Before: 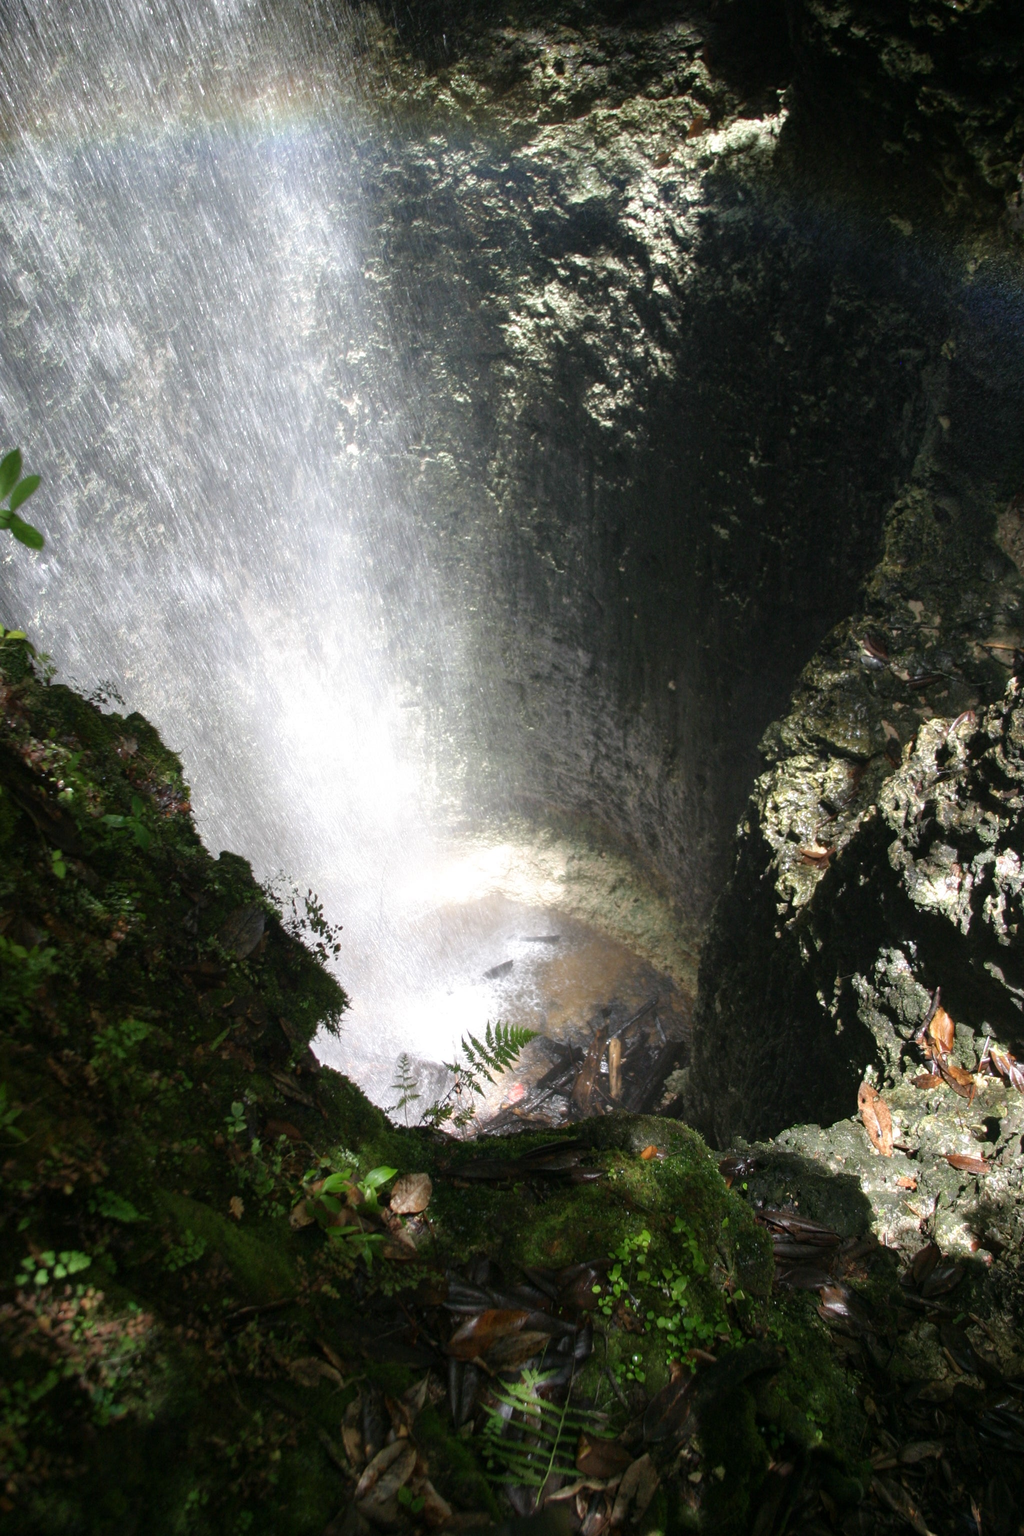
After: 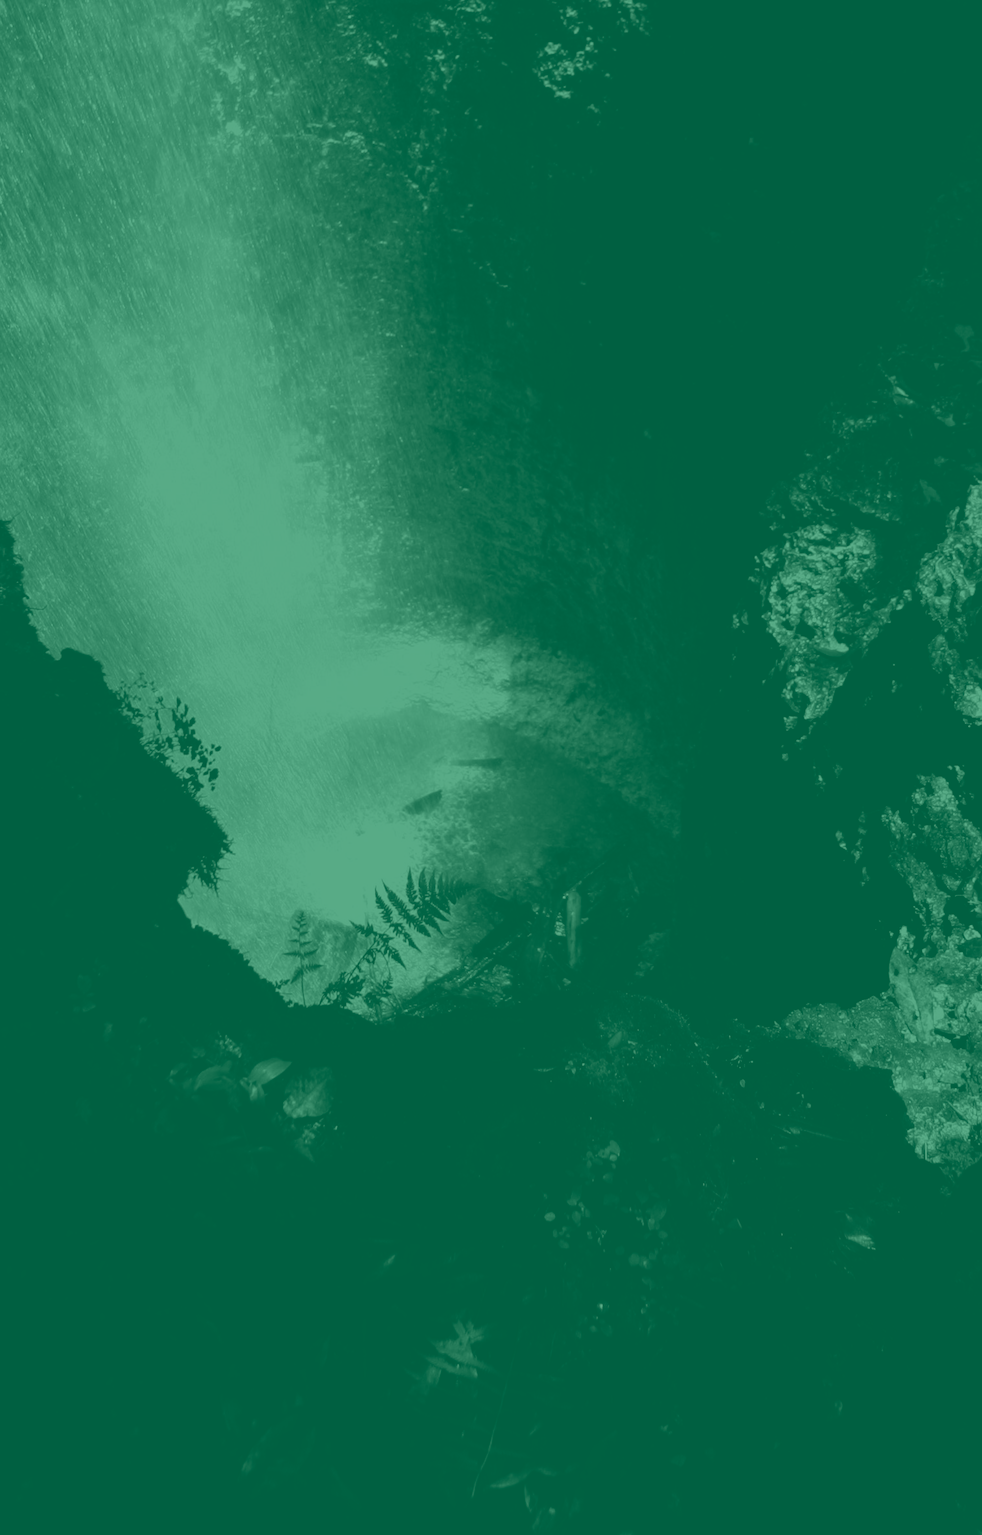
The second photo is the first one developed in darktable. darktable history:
contrast brightness saturation: brightness -1, saturation 1
crop: left 16.871%, top 22.857%, right 9.116%
filmic rgb: black relative exposure -7.15 EV, white relative exposure 5.36 EV, hardness 3.02, color science v6 (2022)
colorize: hue 147.6°, saturation 65%, lightness 21.64%
